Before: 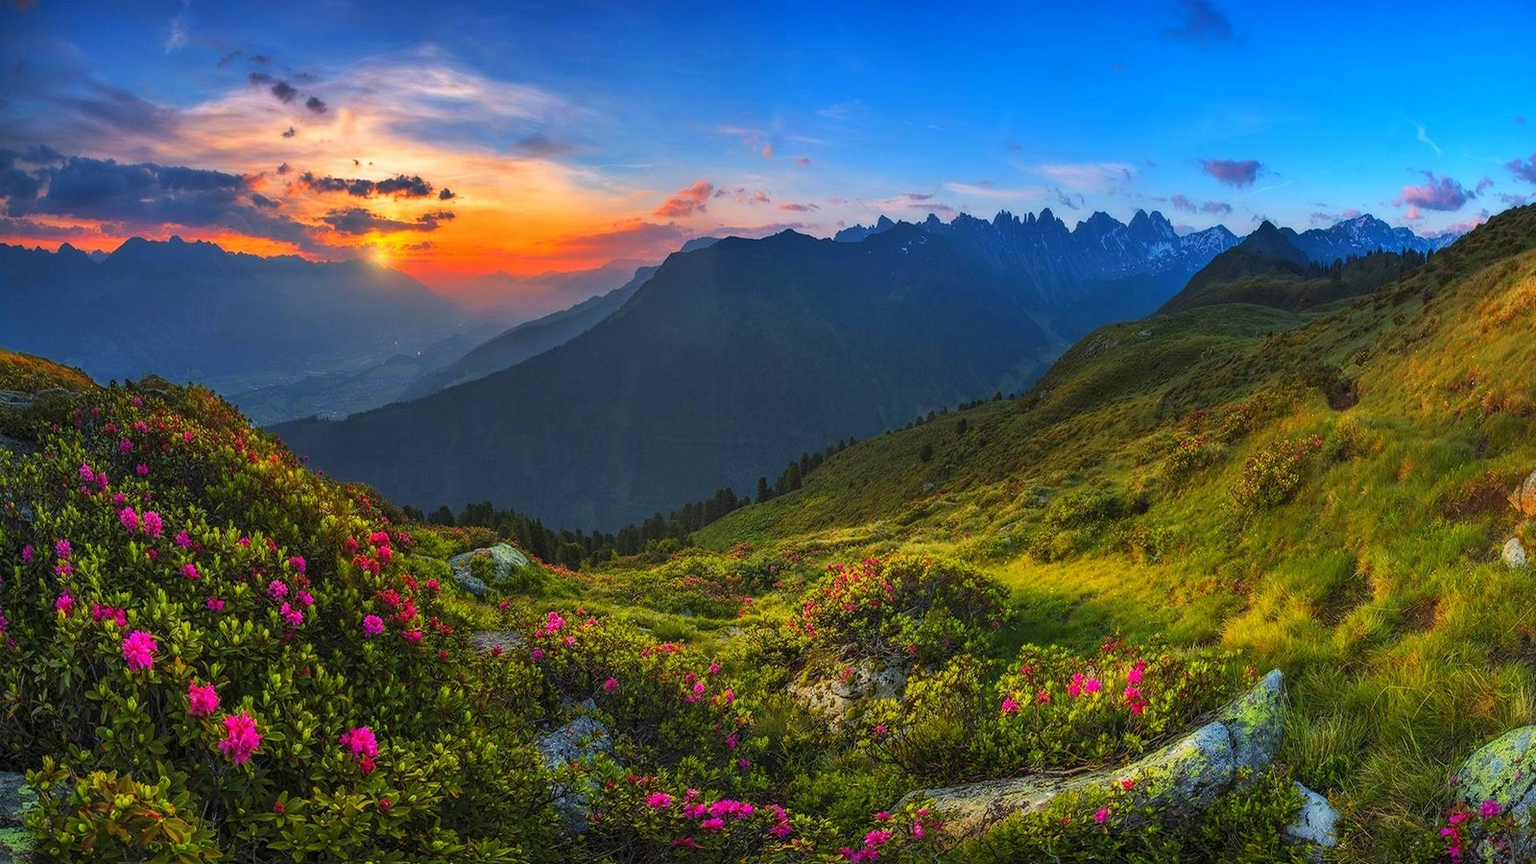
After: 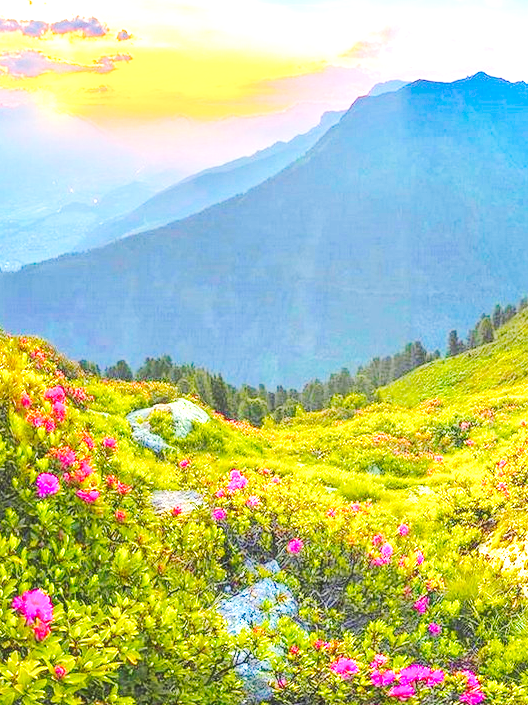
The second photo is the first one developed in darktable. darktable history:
base curve: curves: ch0 [(0, 0.007) (0.028, 0.063) (0.121, 0.311) (0.46, 0.743) (0.859, 0.957) (1, 1)], preserve colors none
crop and rotate: left 21.382%, top 18.656%, right 45.601%, bottom 2.967%
color balance rgb: shadows lift › chroma 2.027%, shadows lift › hue 248.59°, linear chroma grading › global chroma 15.29%, perceptual saturation grading › global saturation 0.842%, perceptual brilliance grading › mid-tones 10.294%, perceptual brilliance grading › shadows 15.69%, global vibrance 35.6%, contrast 10.2%
exposure: black level correction 0, exposure 1.991 EV, compensate highlight preservation false
